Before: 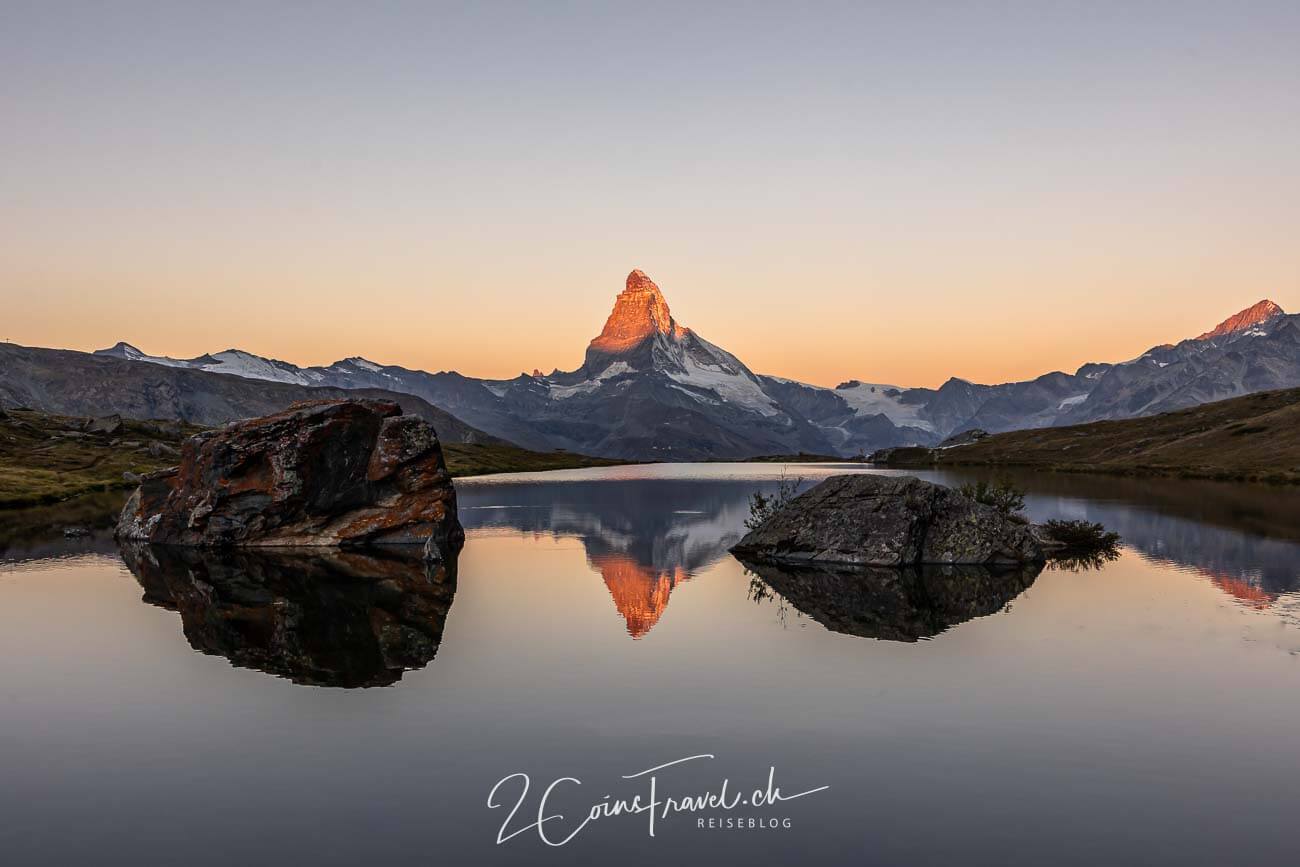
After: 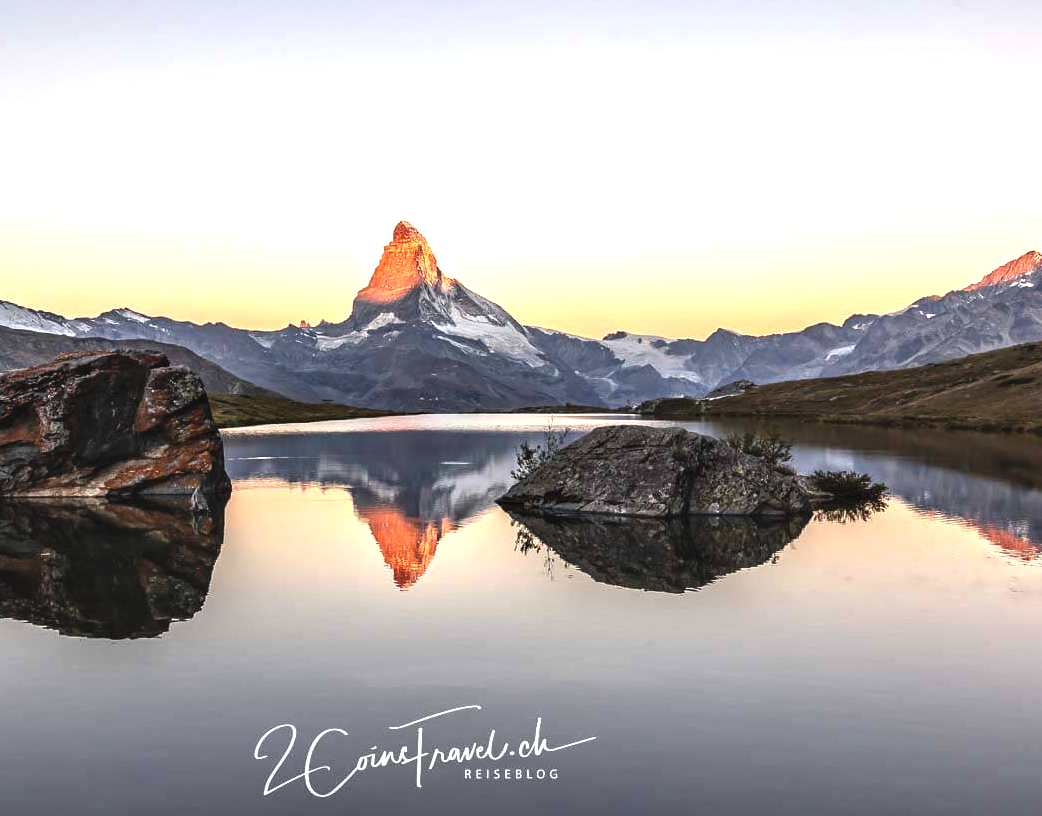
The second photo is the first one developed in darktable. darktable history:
exposure: black level correction -0.005, exposure 1.004 EV, compensate highlight preservation false
contrast equalizer: octaves 7, y [[0.531, 0.548, 0.559, 0.557, 0.544, 0.527], [0.5 ×6], [0.5 ×6], [0 ×6], [0 ×6]]
crop and rotate: left 17.999%, top 5.83%, right 1.785%
